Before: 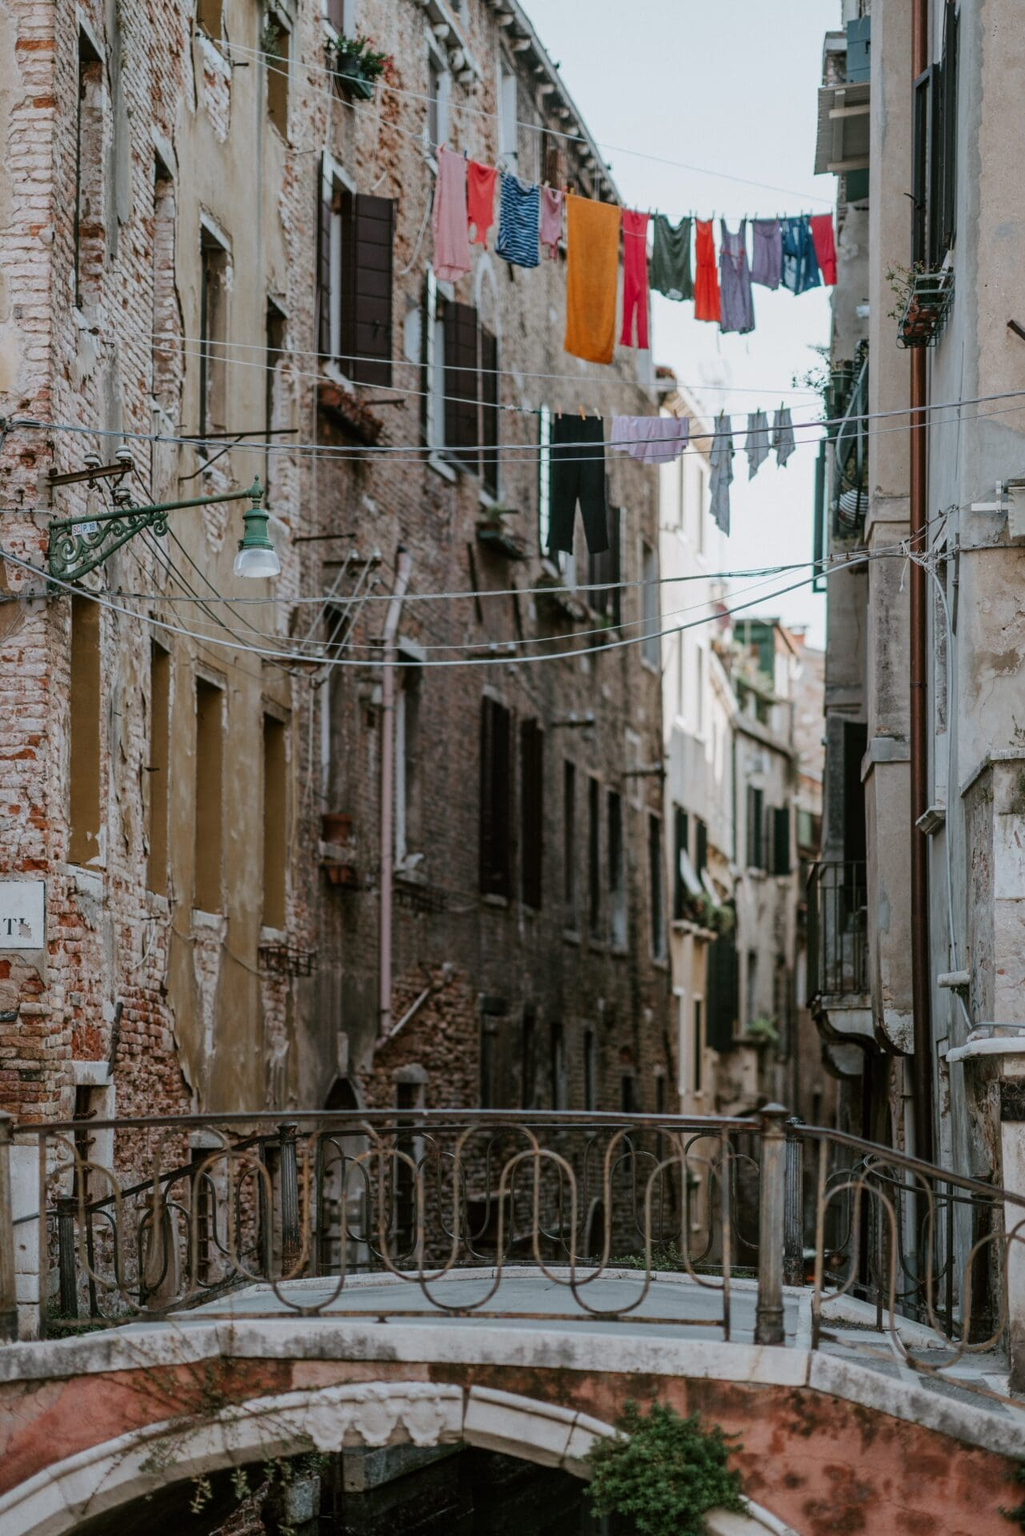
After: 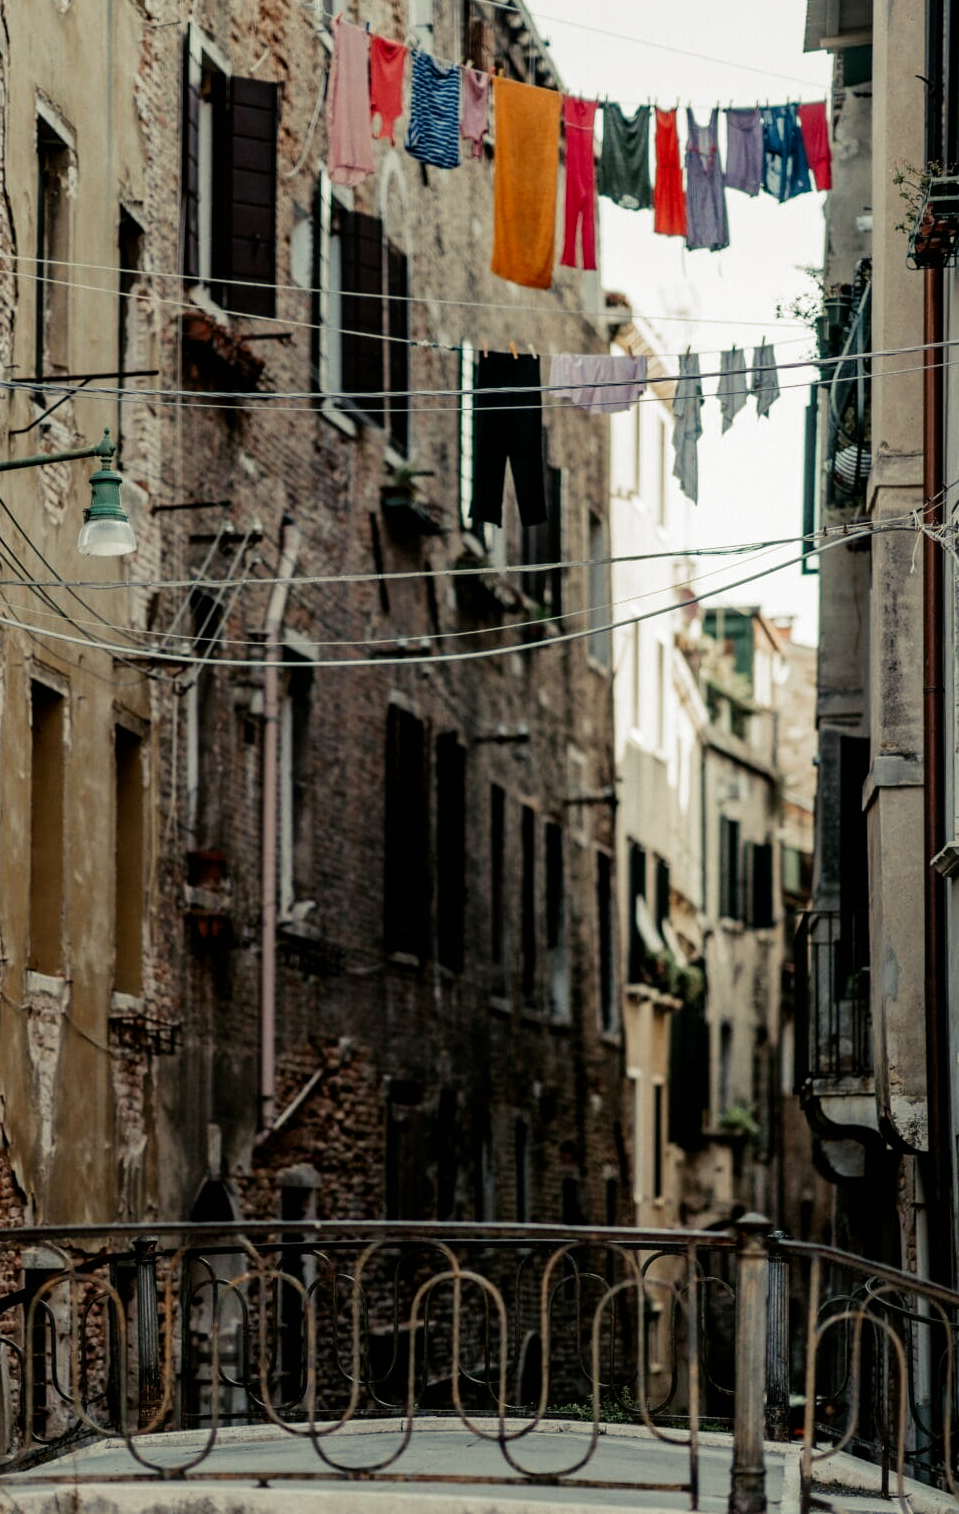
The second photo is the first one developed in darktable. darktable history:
color balance rgb: shadows lift › chroma 2%, shadows lift › hue 263°, highlights gain › chroma 8%, highlights gain › hue 84°, linear chroma grading › global chroma -15%, saturation formula JzAzBz (2021)
filmic rgb: black relative exposure -8.2 EV, white relative exposure 2.2 EV, threshold 3 EV, hardness 7.11, latitude 75%, contrast 1.325, highlights saturation mix -2%, shadows ↔ highlights balance 30%, preserve chrominance no, color science v5 (2021), contrast in shadows safe, contrast in highlights safe, enable highlight reconstruction true
crop: left 16.768%, top 8.653%, right 8.362%, bottom 12.485%
